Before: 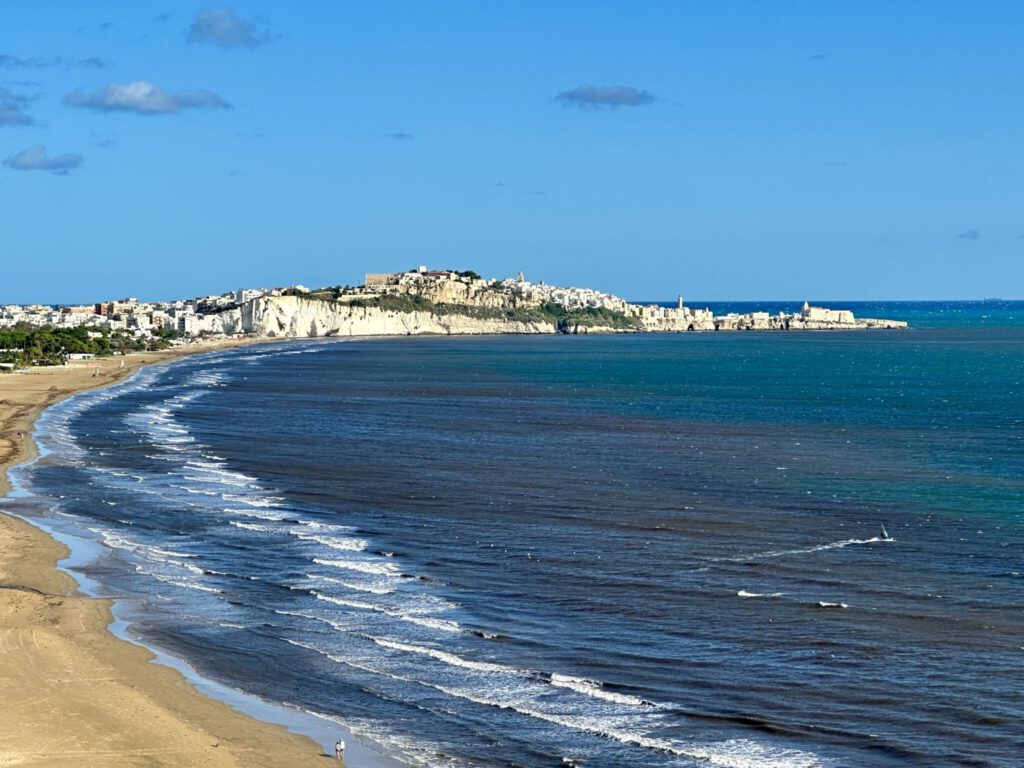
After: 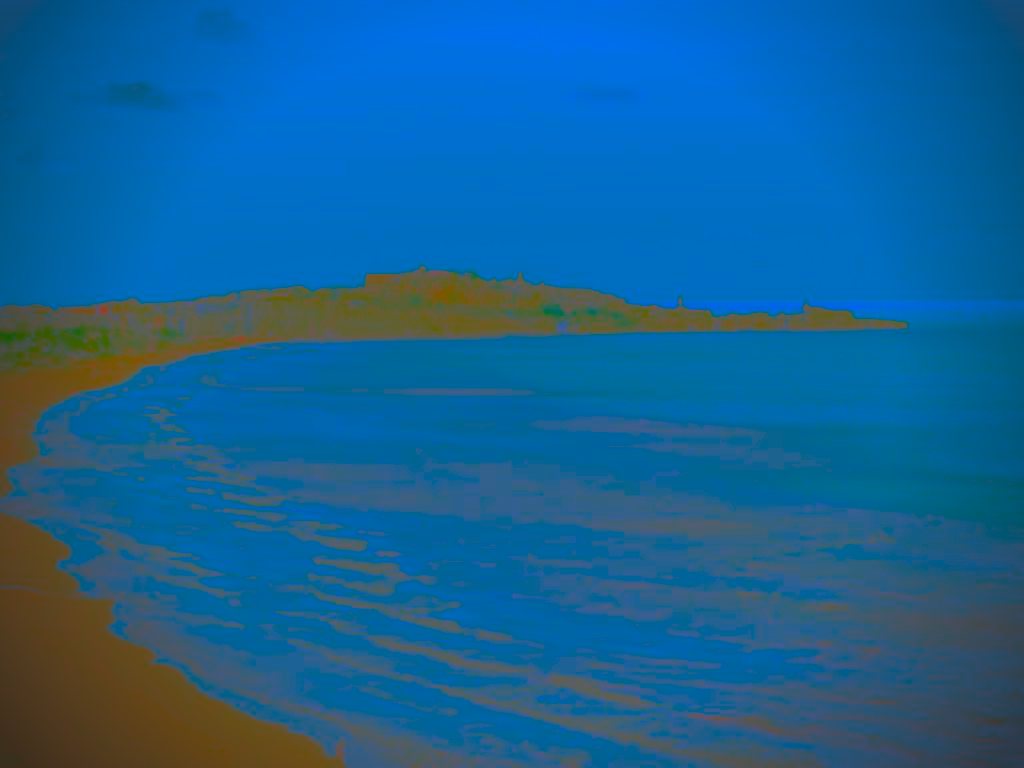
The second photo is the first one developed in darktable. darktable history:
contrast brightness saturation: contrast -0.99, brightness -0.17, saturation 0.75
vignetting: fall-off start 75%, brightness -0.692, width/height ratio 1.084
